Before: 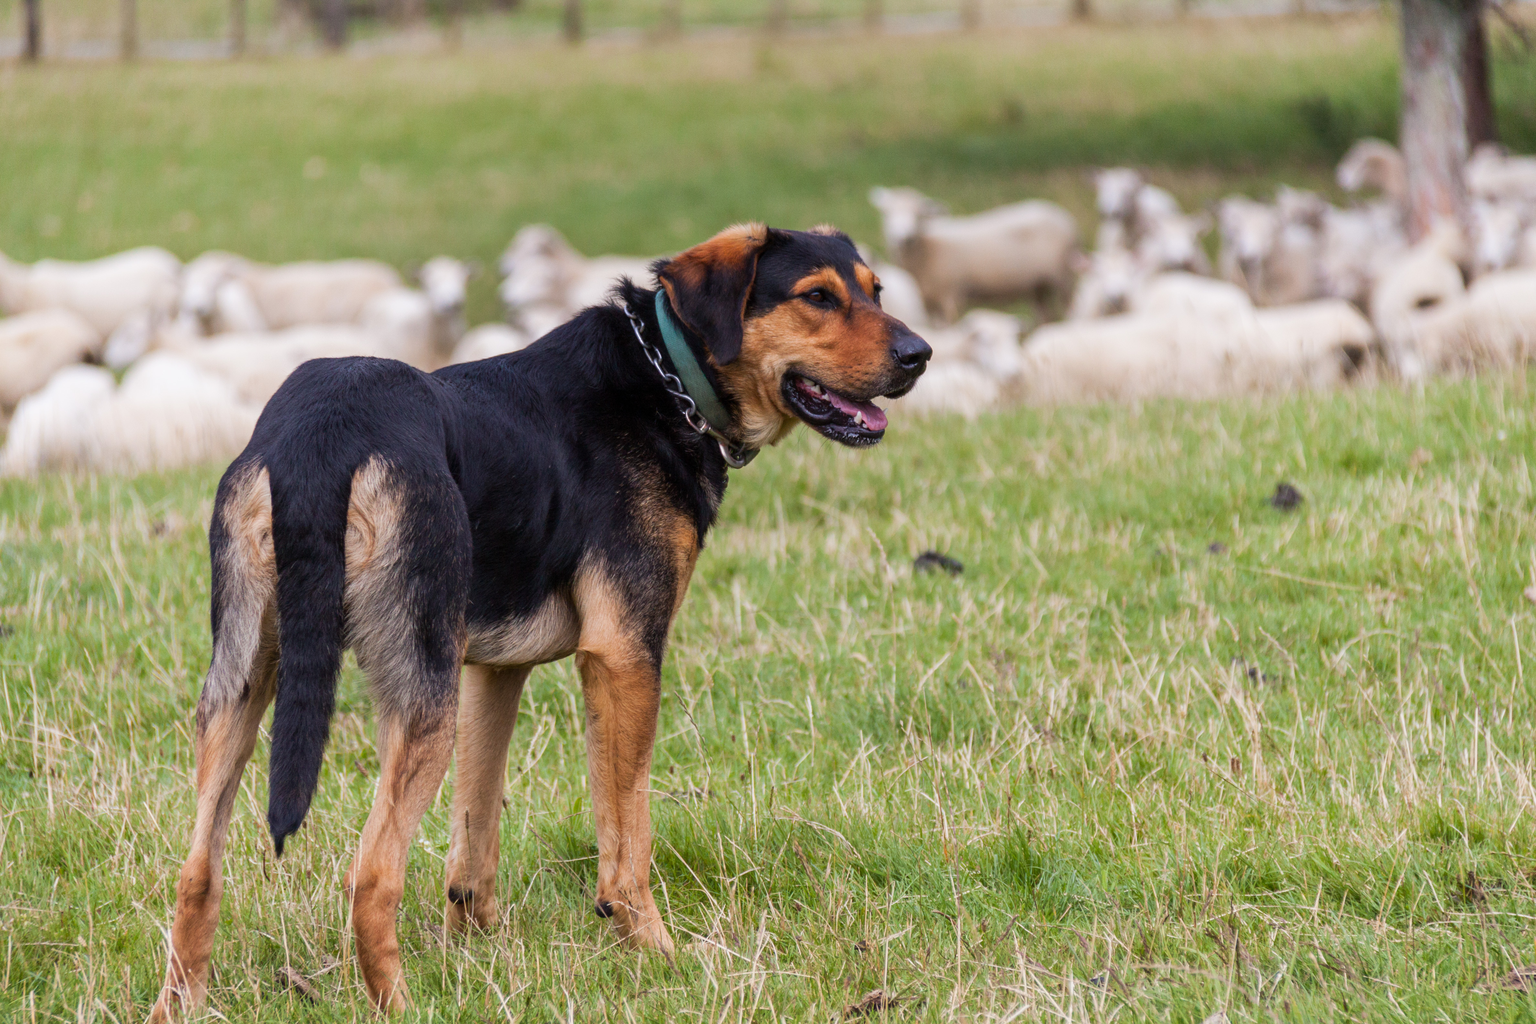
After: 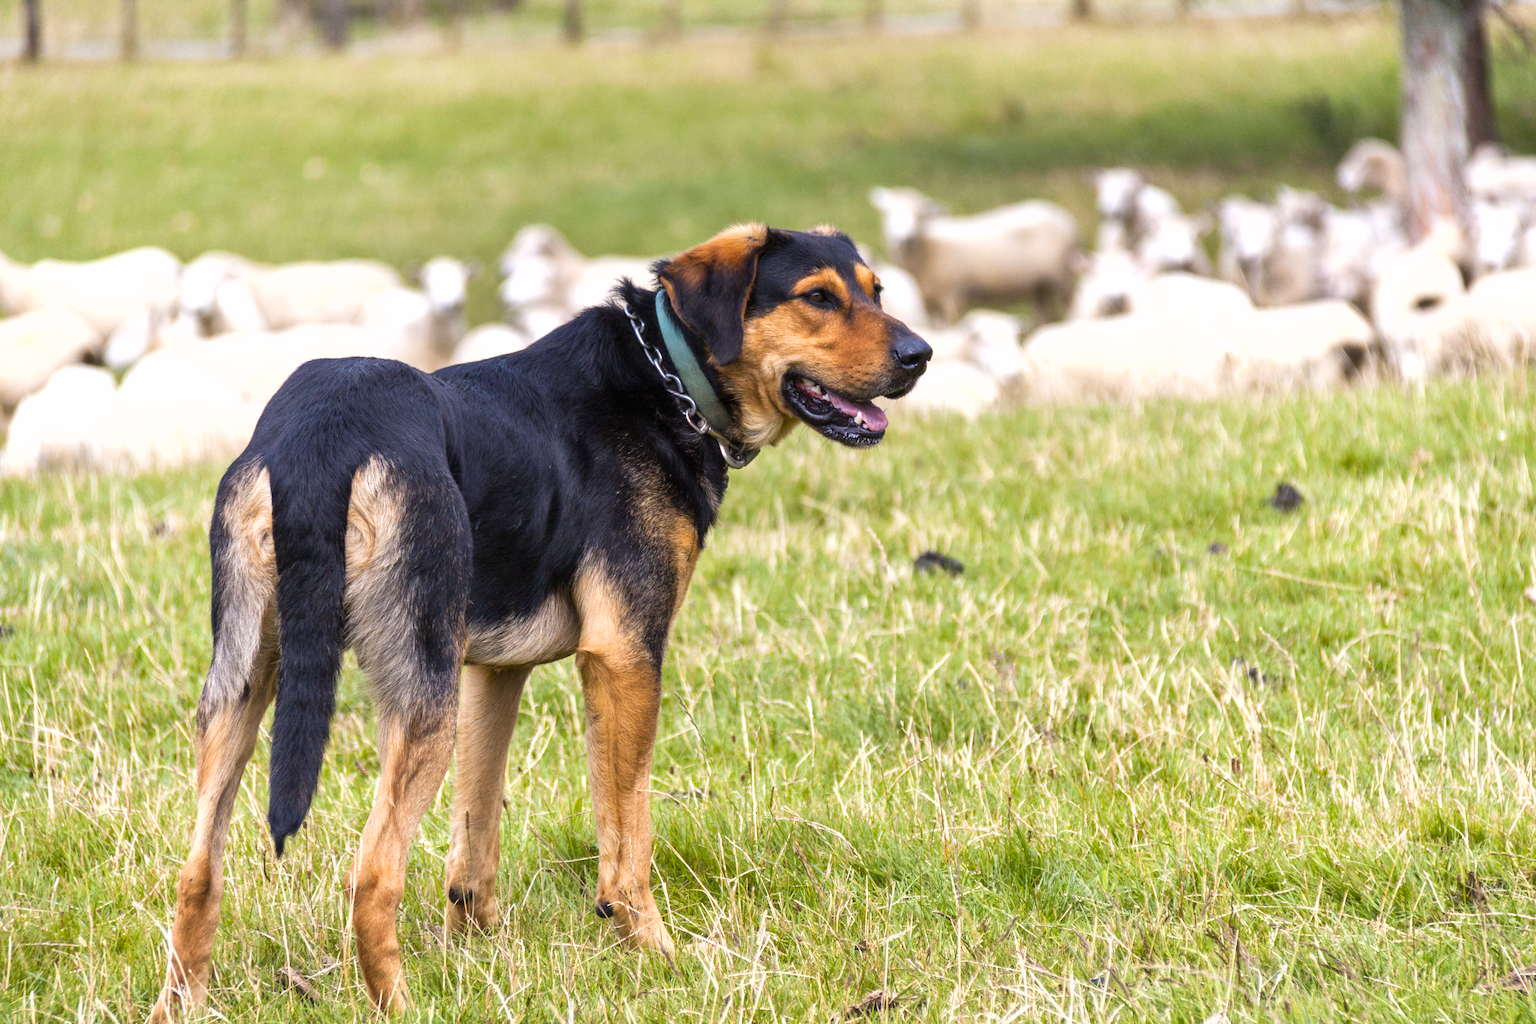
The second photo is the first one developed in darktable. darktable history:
shadows and highlights: radius 125.46, shadows 30.51, highlights -30.51, low approximation 0.01, soften with gaussian
color contrast: green-magenta contrast 0.8, blue-yellow contrast 1.1, unbound 0
exposure: black level correction 0, exposure 0.7 EV, compensate exposure bias true, compensate highlight preservation false
